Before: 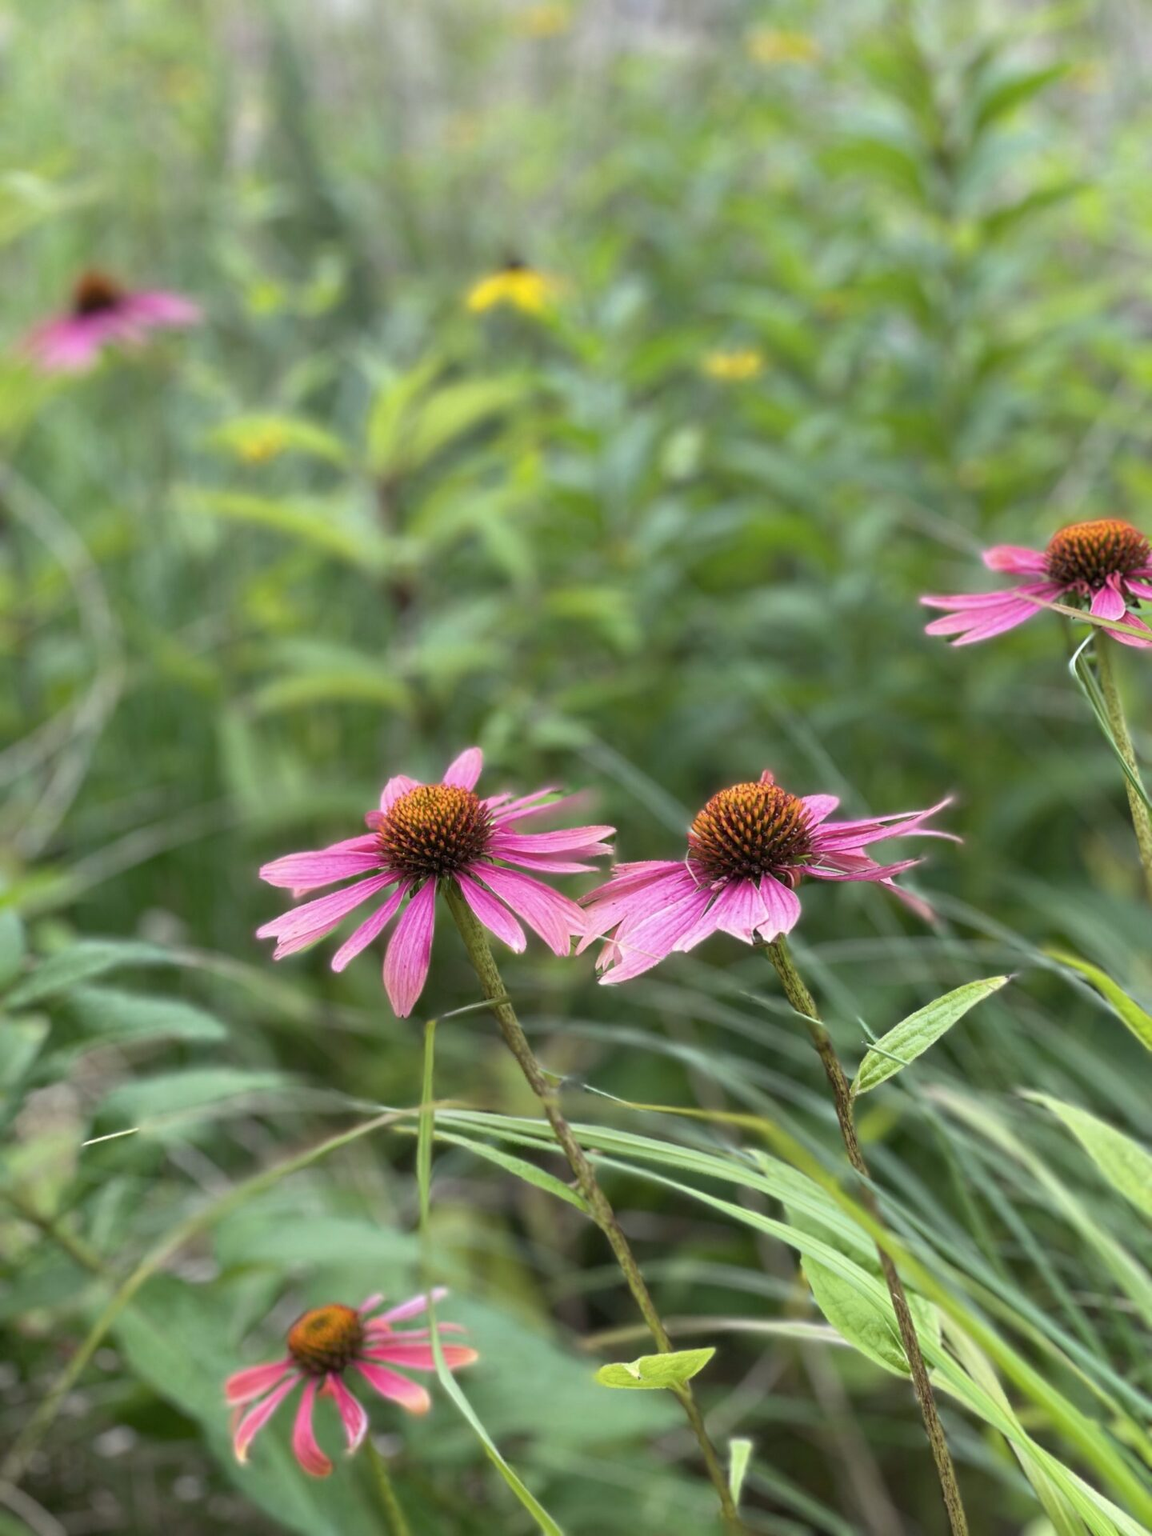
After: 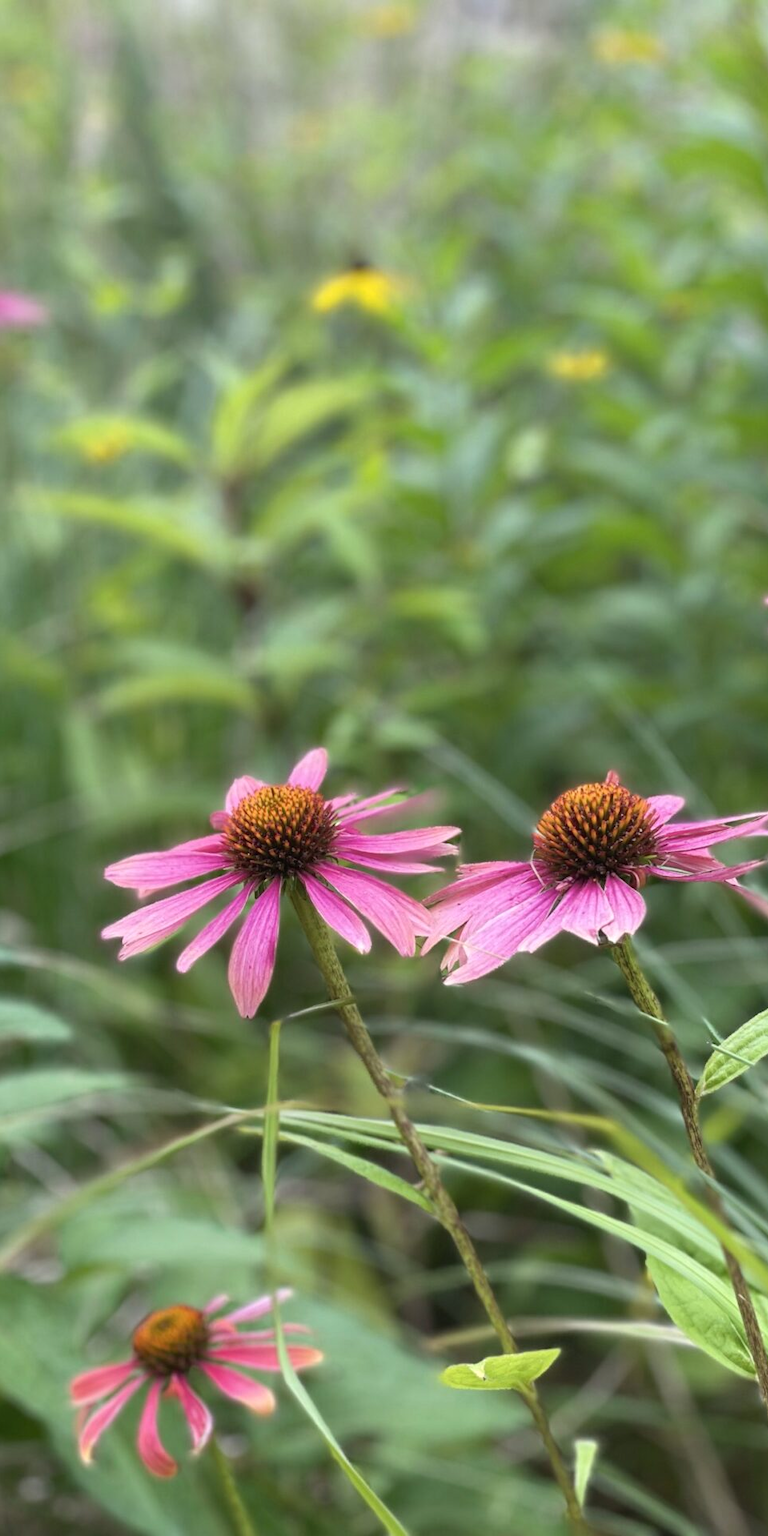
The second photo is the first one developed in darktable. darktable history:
crop and rotate: left 13.537%, right 19.796%
exposure: black level correction -0.001, exposure 0.08 EV, compensate highlight preservation false
